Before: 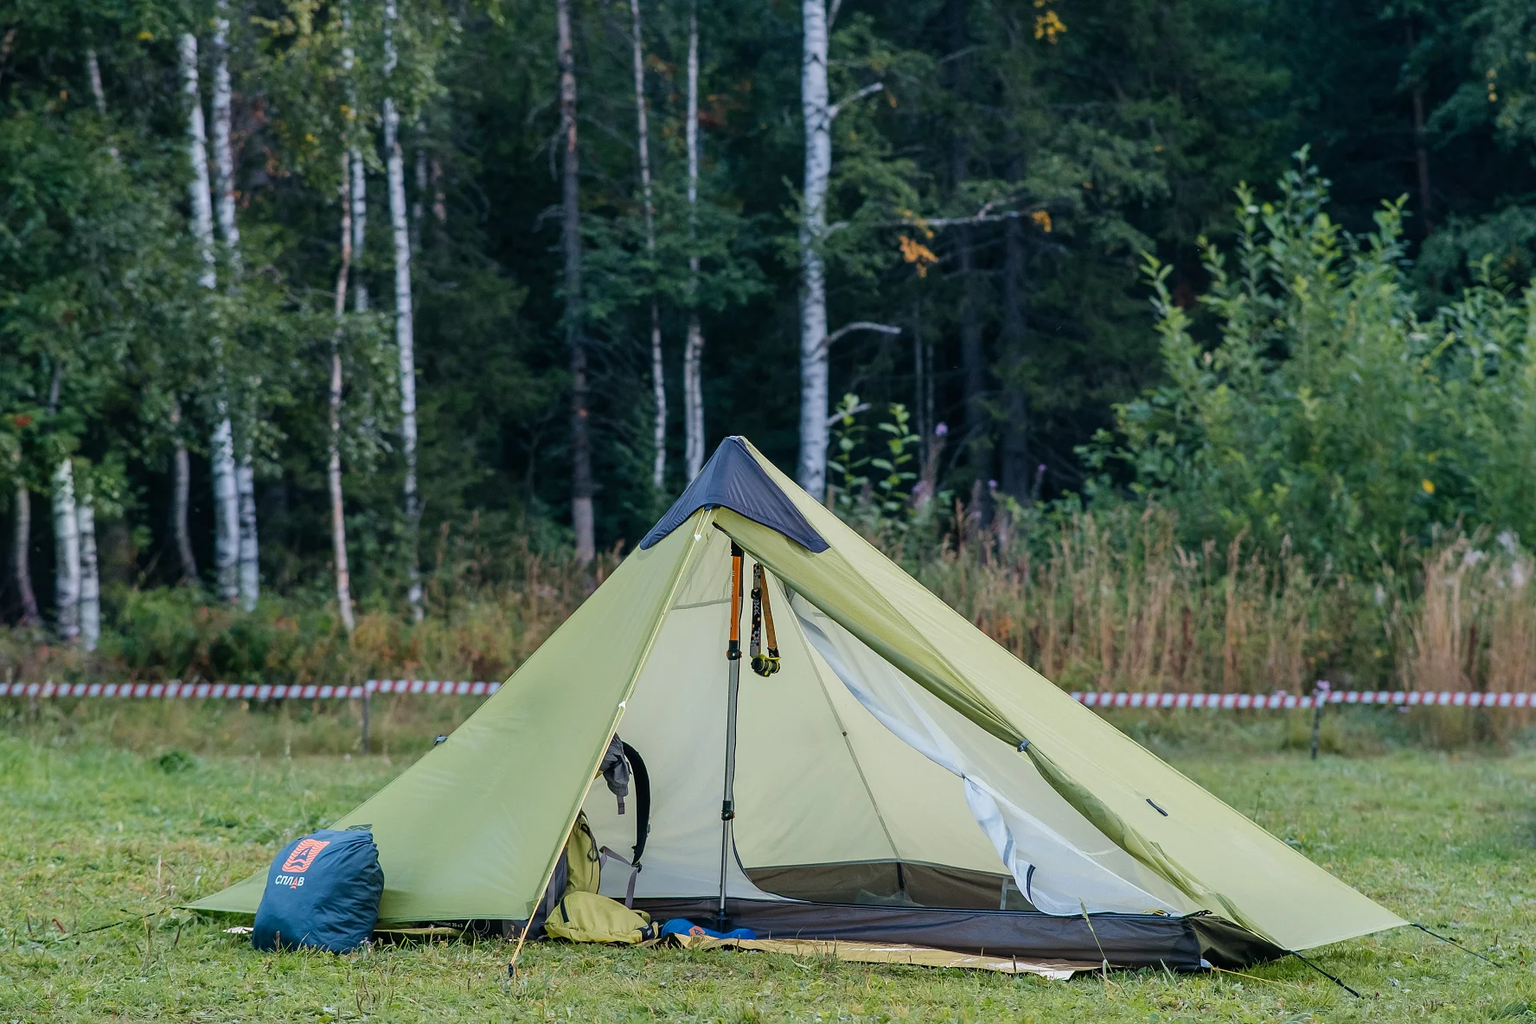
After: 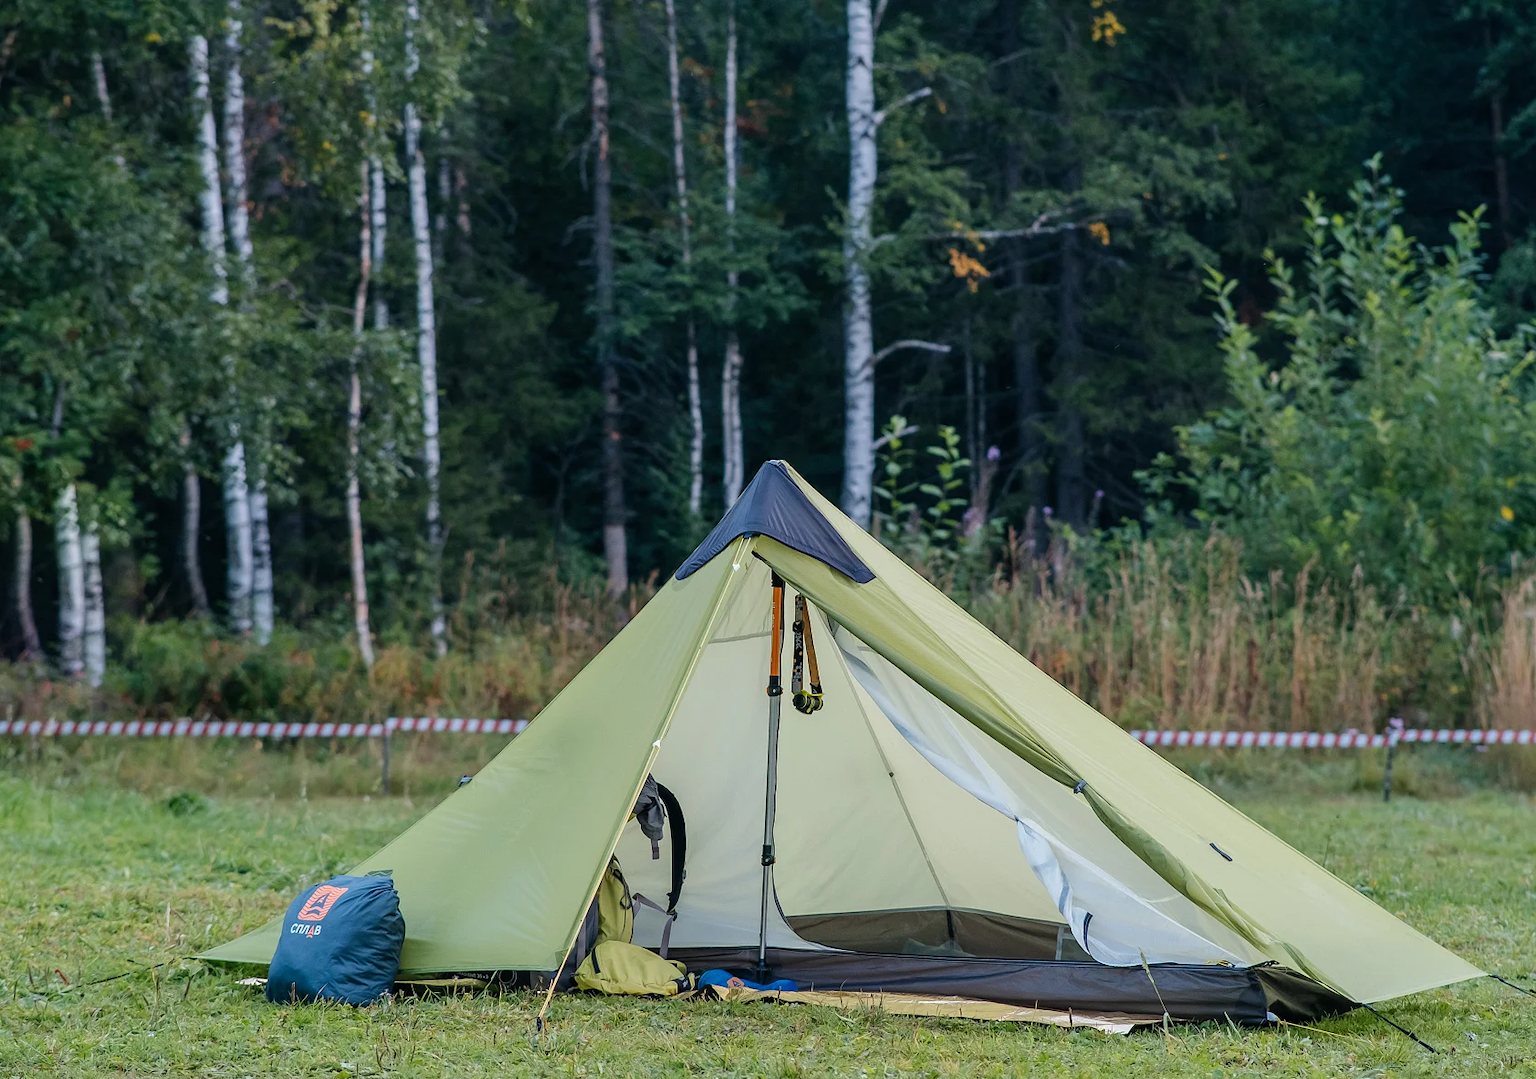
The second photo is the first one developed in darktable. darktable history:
crop and rotate: left 0%, right 5.191%
